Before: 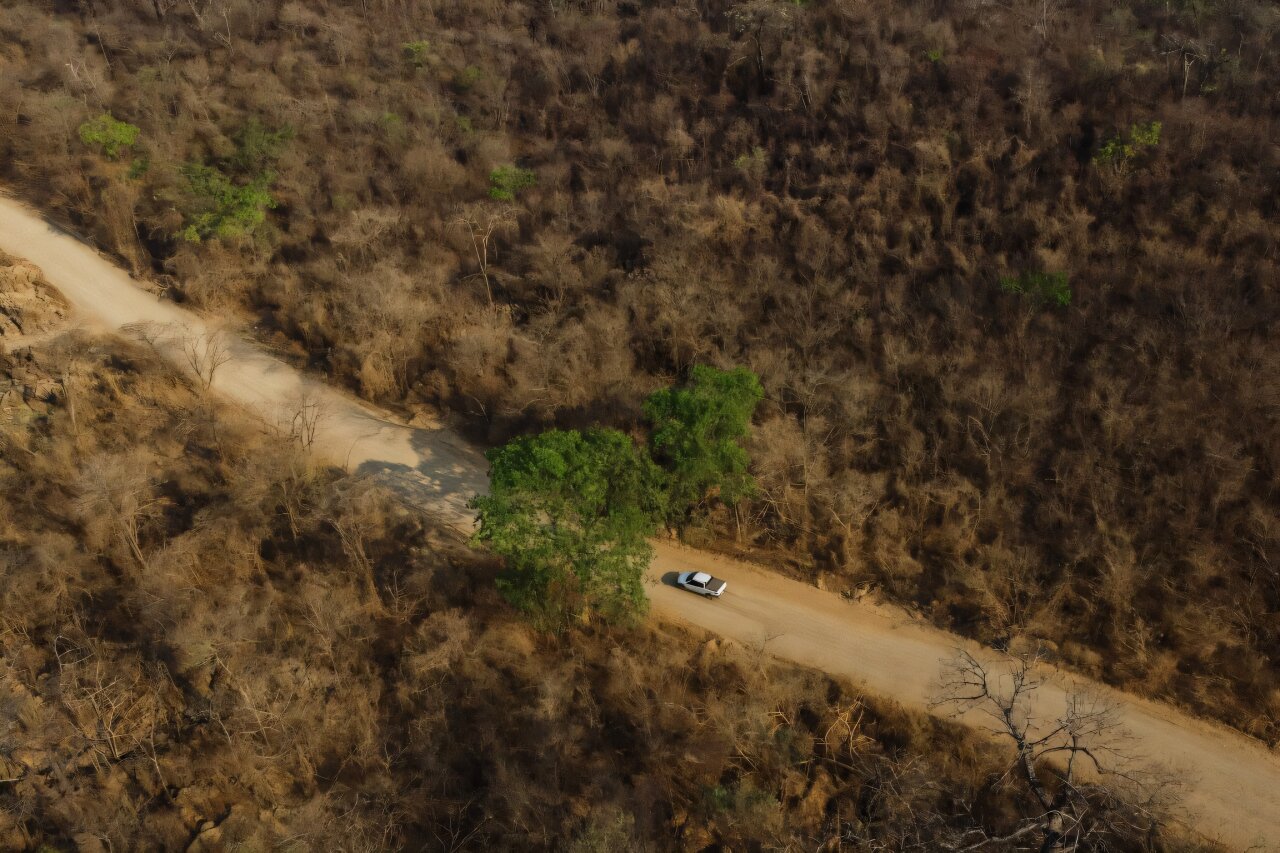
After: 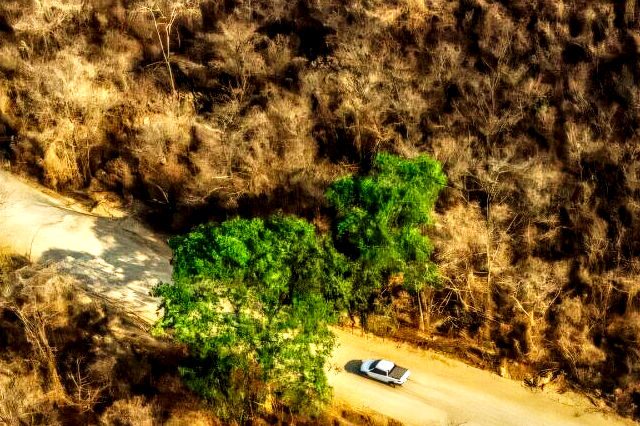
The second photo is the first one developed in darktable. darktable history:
local contrast: highlights 3%, shadows 2%, detail 182%
color calibration: output R [0.948, 0.091, -0.04, 0], output G [-0.3, 1.384, -0.085, 0], output B [-0.108, 0.061, 1.08, 0], x 0.342, y 0.356, temperature 5121.17 K
base curve: curves: ch0 [(0, 0) (0.007, 0.004) (0.027, 0.03) (0.046, 0.07) (0.207, 0.54) (0.442, 0.872) (0.673, 0.972) (1, 1)], preserve colors none
crop: left 24.783%, top 24.938%, right 25.199%, bottom 25.081%
